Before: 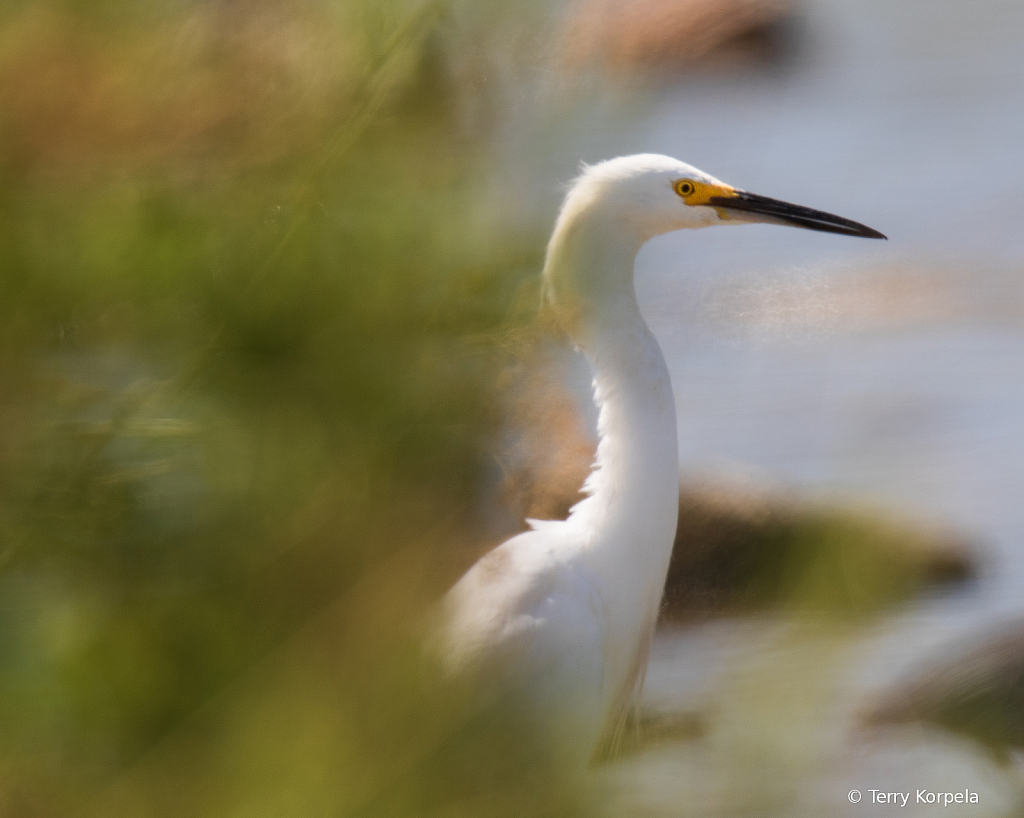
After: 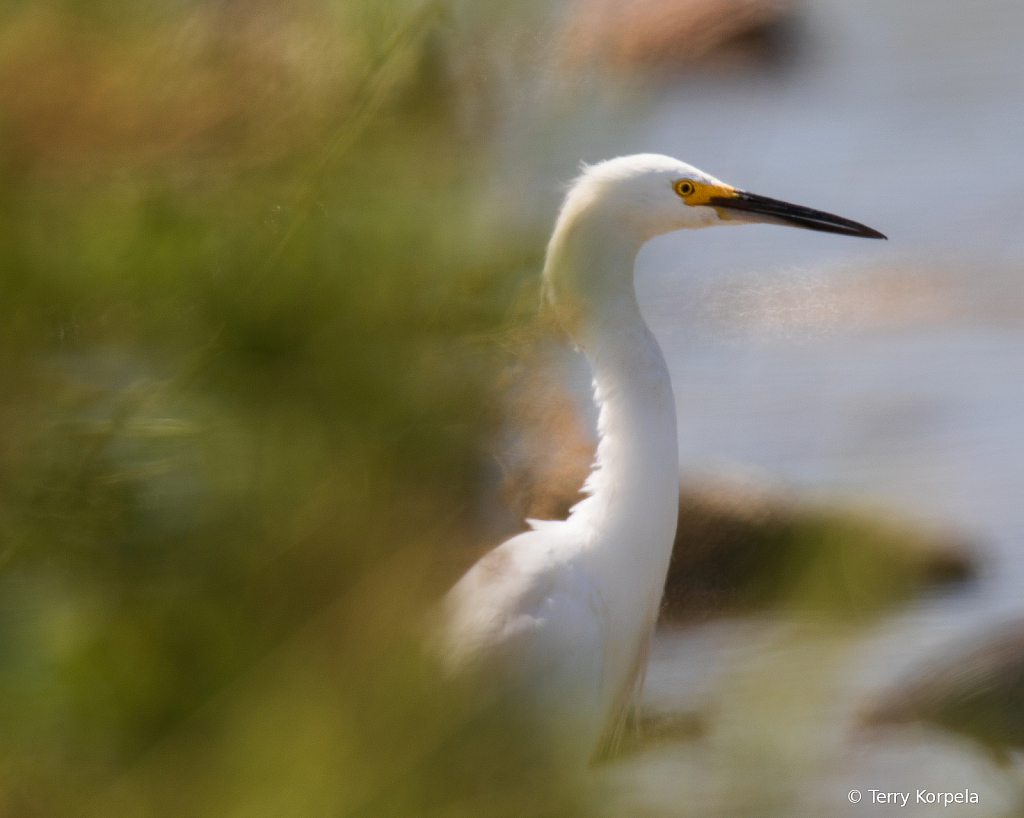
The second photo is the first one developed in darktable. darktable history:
contrast brightness saturation: contrast 0.026, brightness -0.035
